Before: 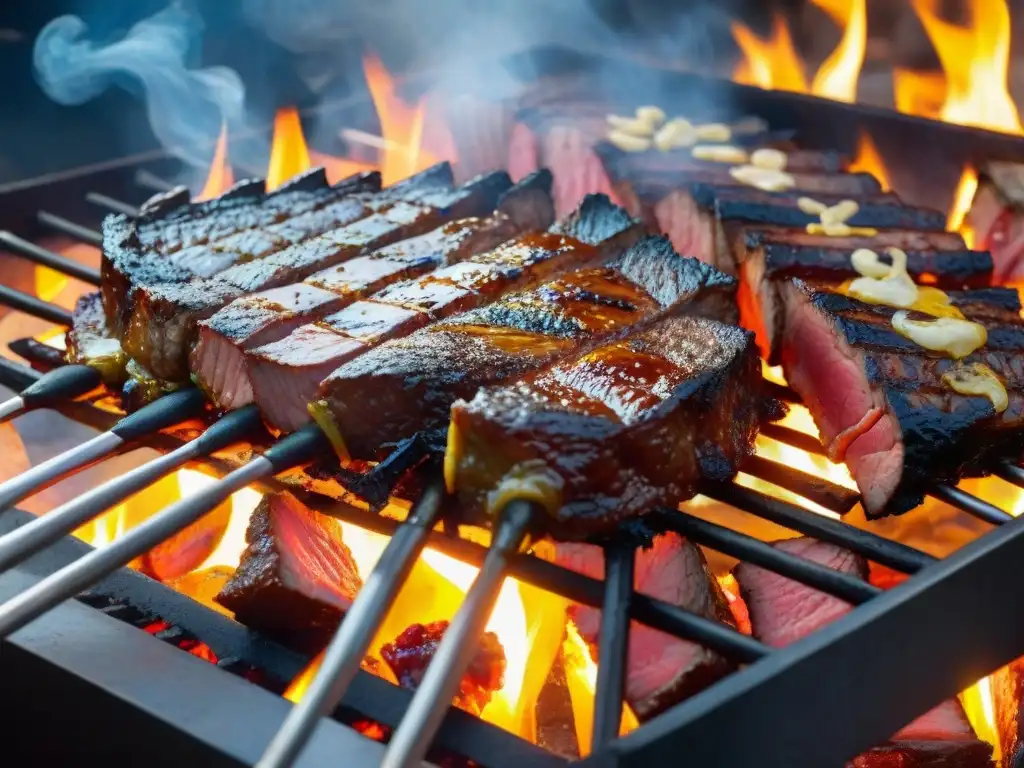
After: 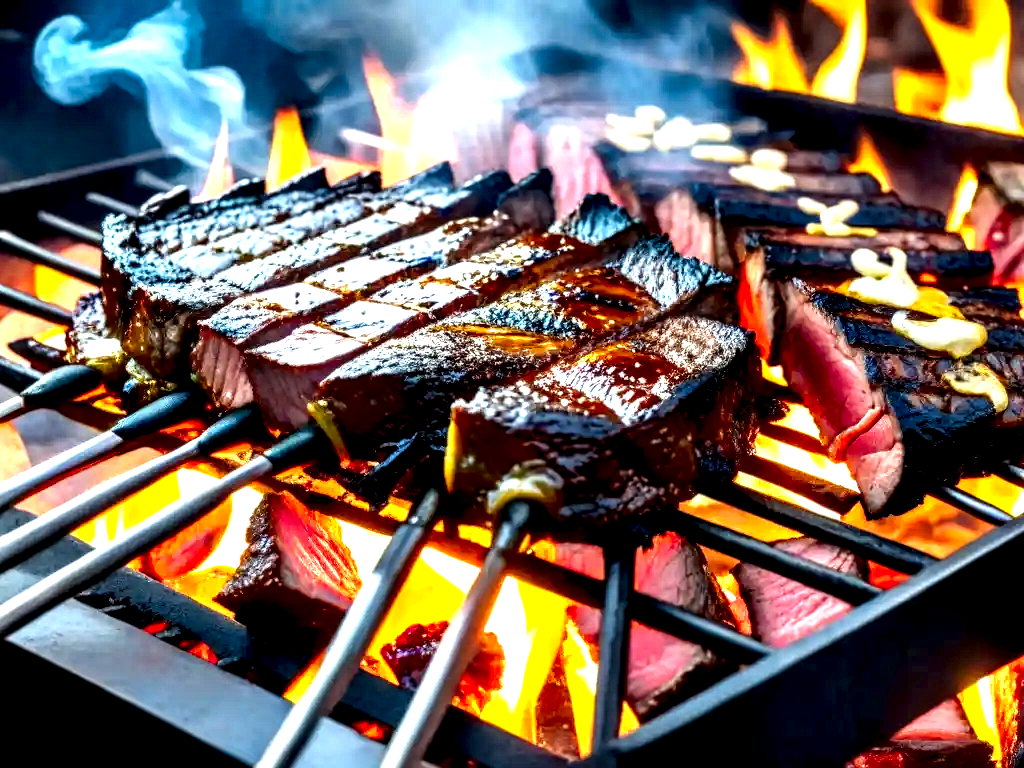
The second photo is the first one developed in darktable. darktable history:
local contrast: highlights 109%, shadows 41%, detail 293%
contrast brightness saturation: saturation 0.512
